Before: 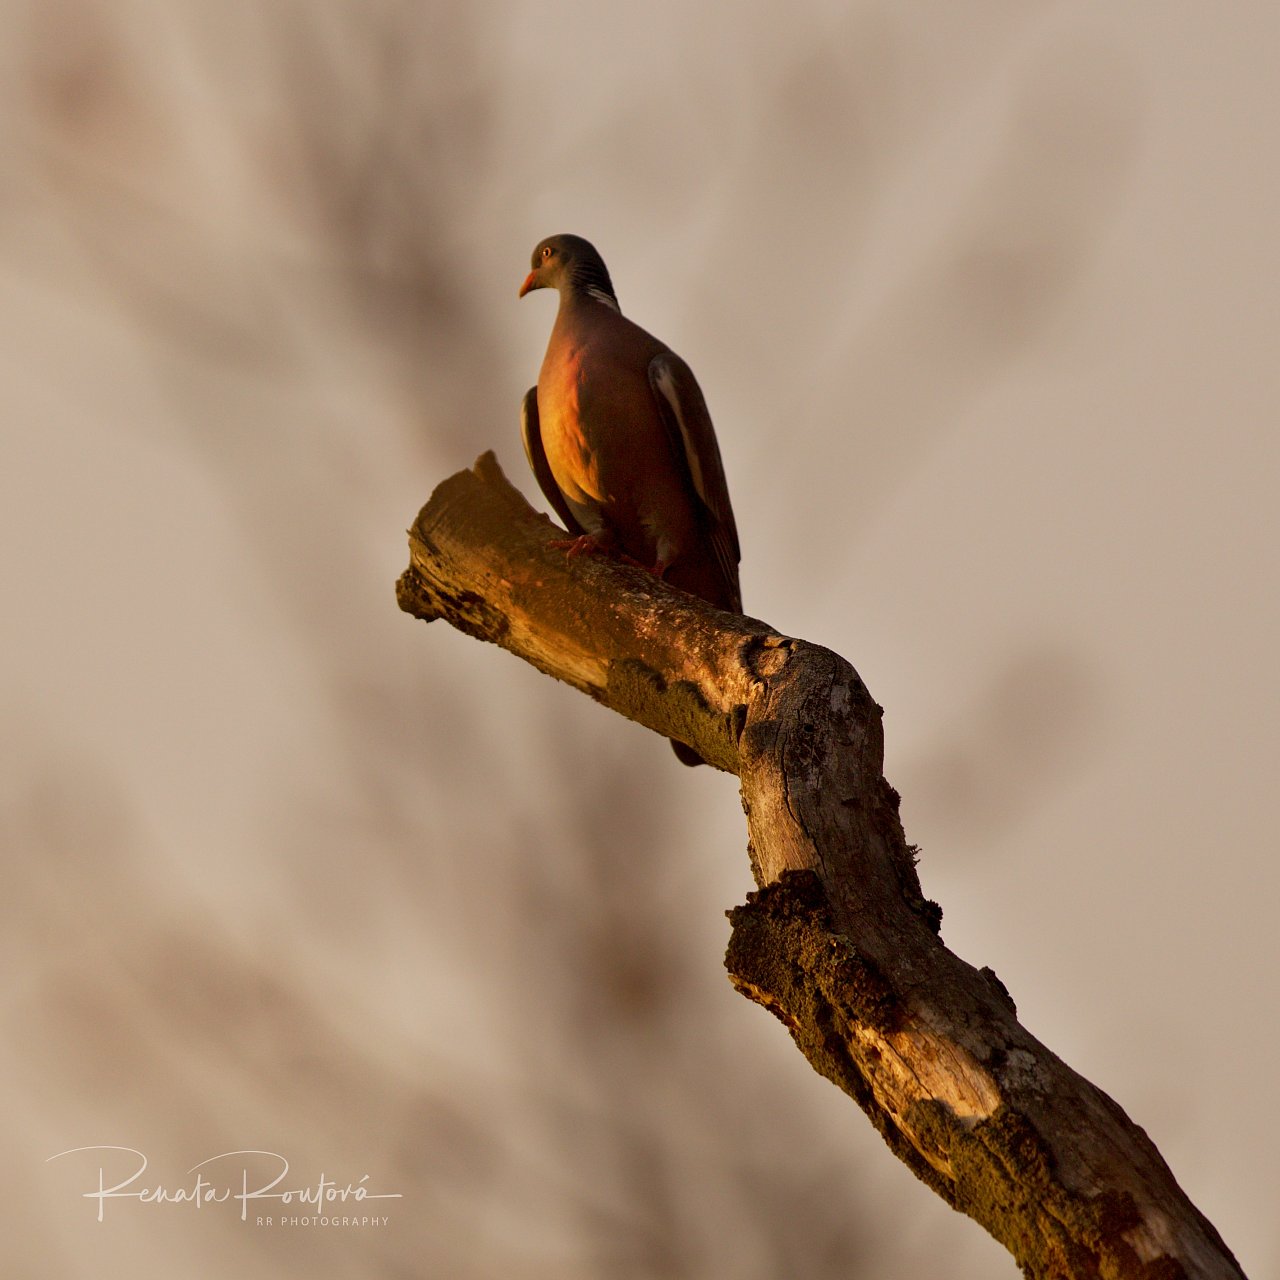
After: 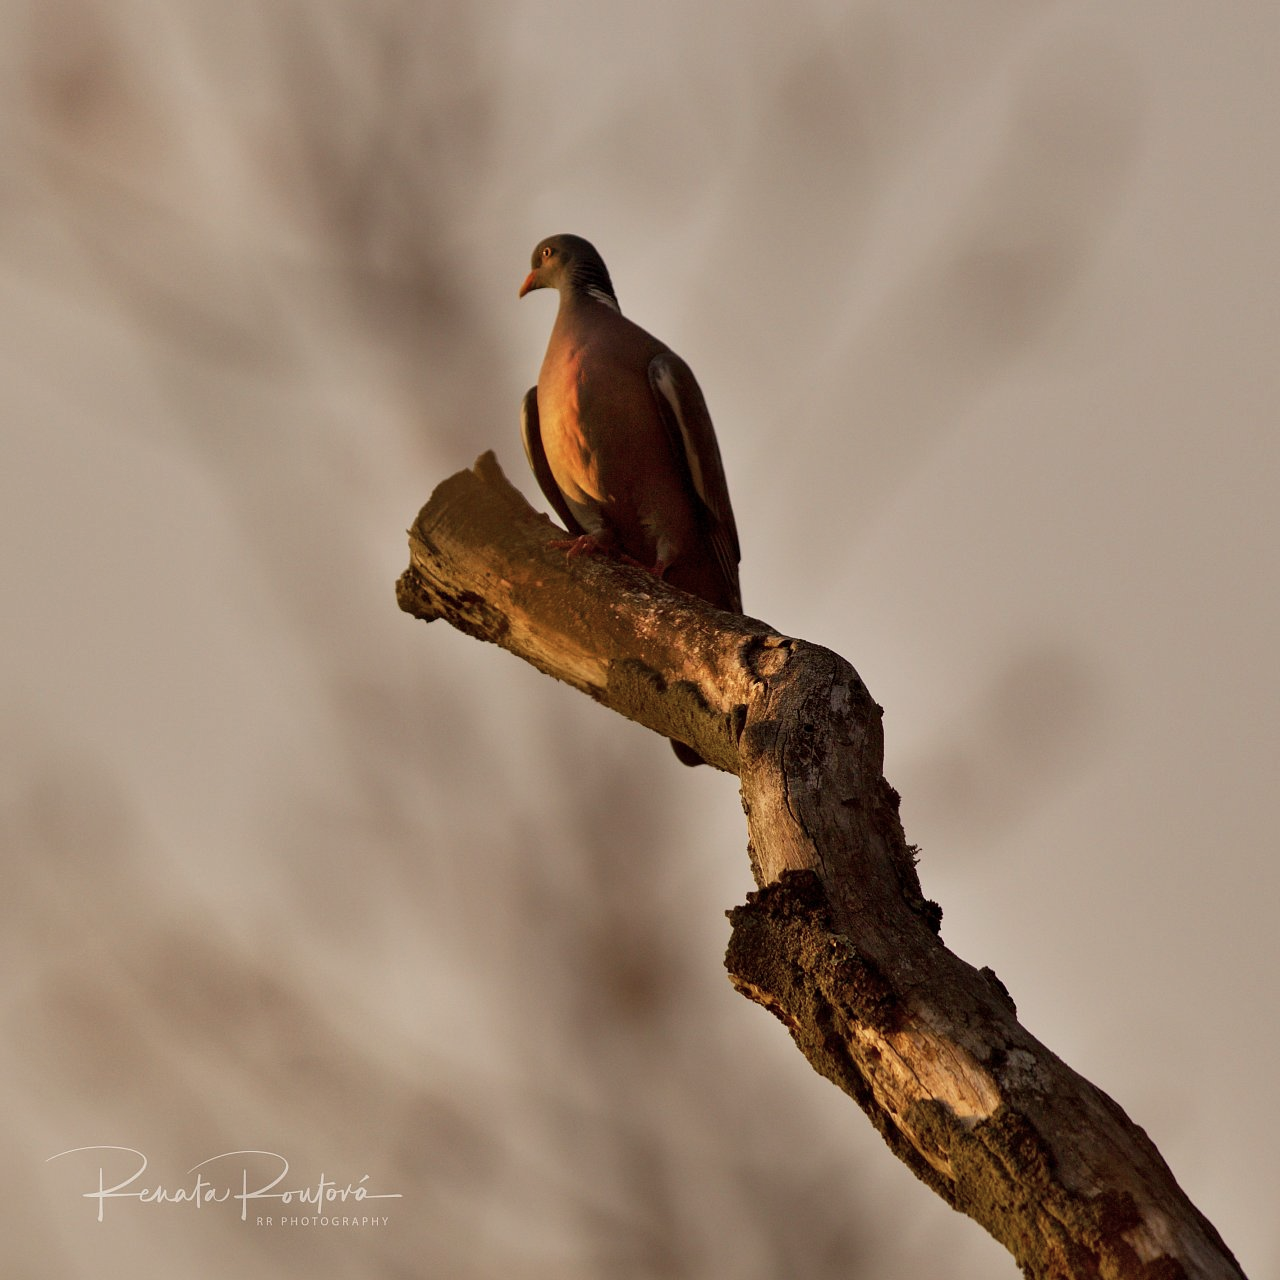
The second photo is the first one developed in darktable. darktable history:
color zones: curves: ch0 [(0, 0.5) (0.143, 0.5) (0.286, 0.5) (0.429, 0.504) (0.571, 0.5) (0.714, 0.509) (0.857, 0.5) (1, 0.5)]; ch1 [(0, 0.425) (0.143, 0.425) (0.286, 0.375) (0.429, 0.405) (0.571, 0.5) (0.714, 0.47) (0.857, 0.425) (1, 0.435)]; ch2 [(0, 0.5) (0.143, 0.5) (0.286, 0.5) (0.429, 0.517) (0.571, 0.5) (0.714, 0.51) (0.857, 0.5) (1, 0.5)]
shadows and highlights: soften with gaussian
